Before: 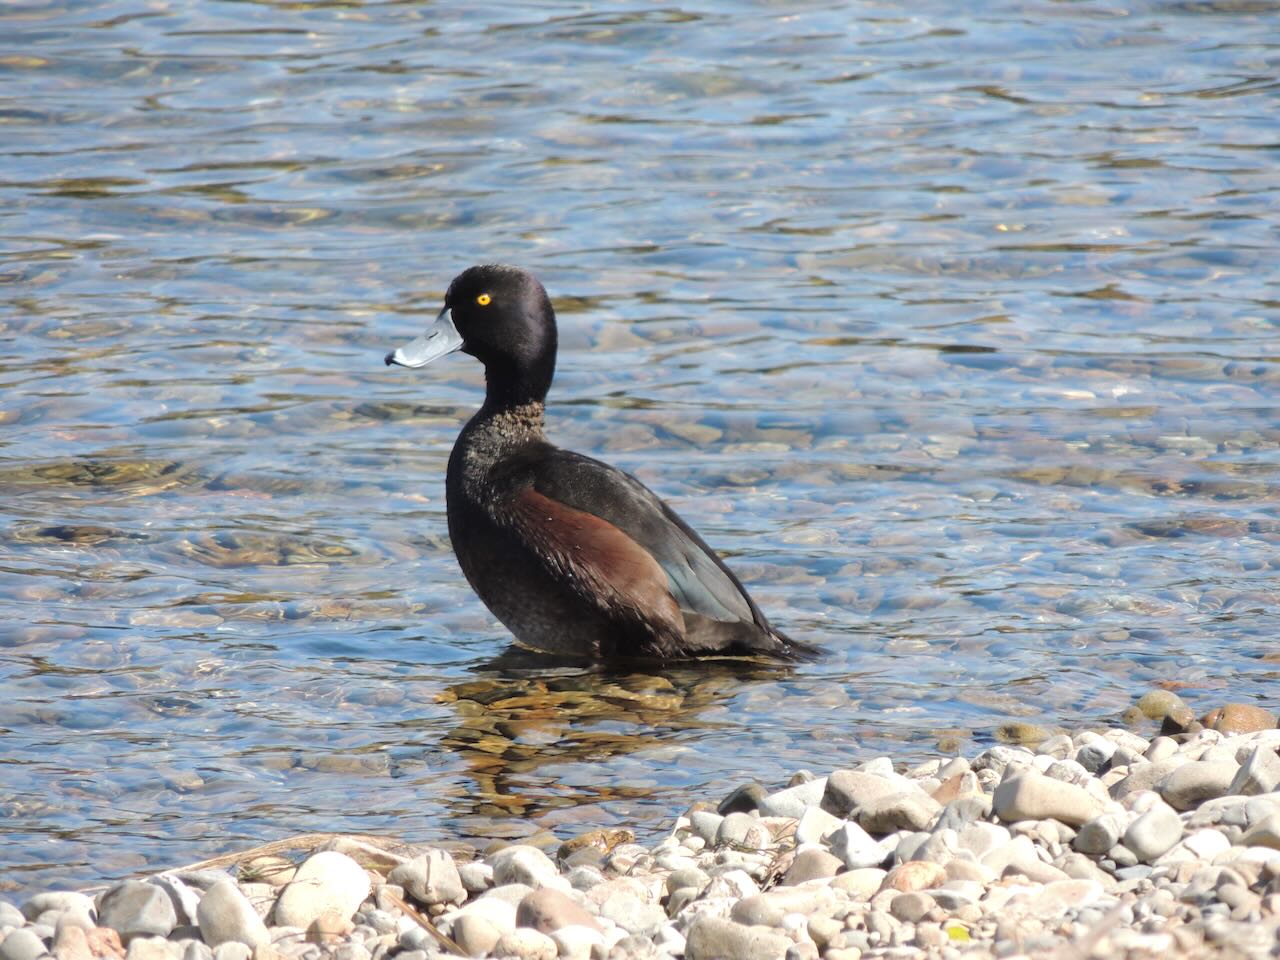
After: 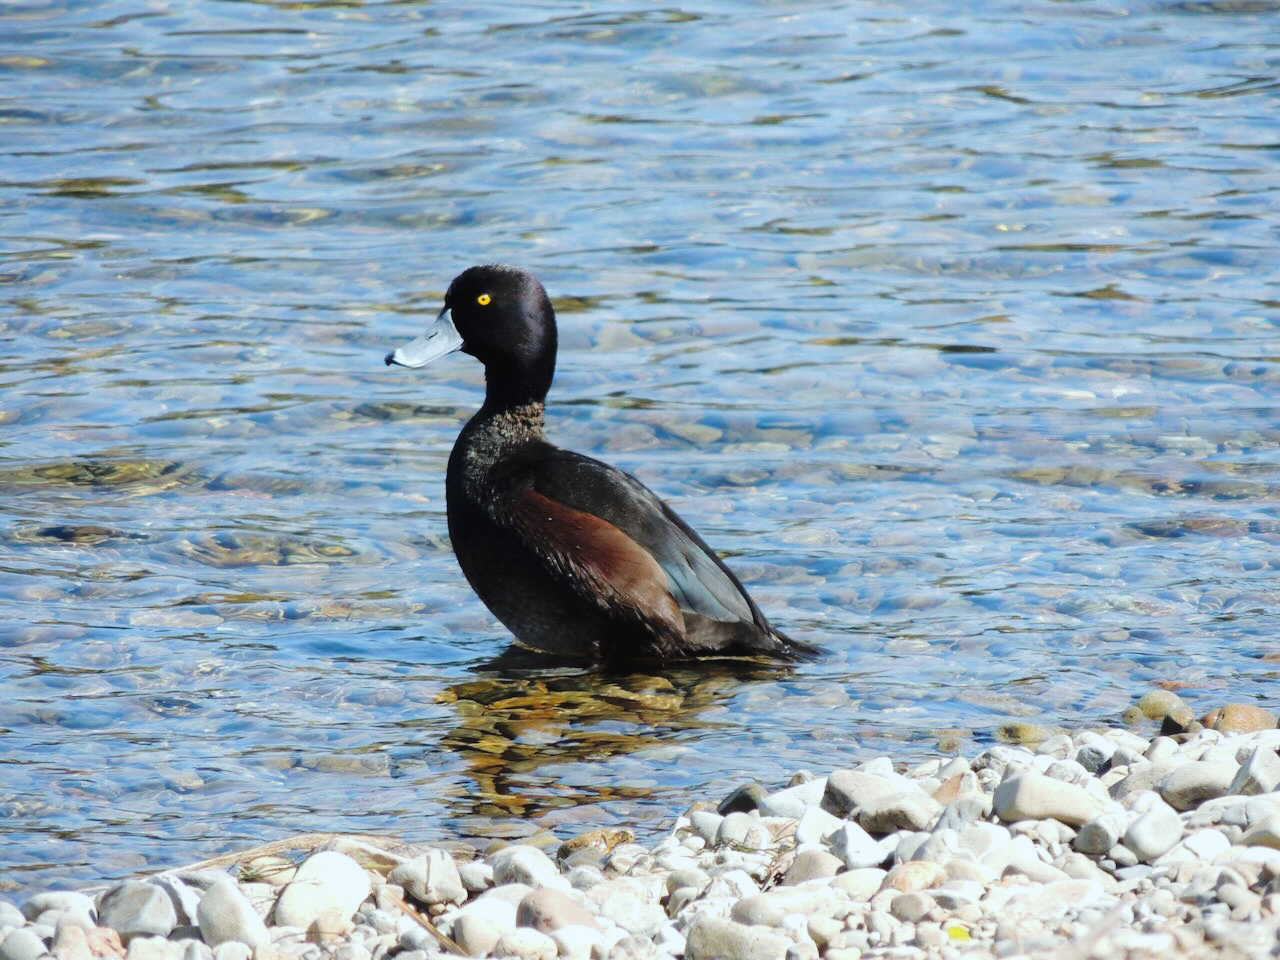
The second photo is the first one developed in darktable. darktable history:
white balance: red 0.925, blue 1.046
contrast equalizer: octaves 7, y [[0.6 ×6], [0.55 ×6], [0 ×6], [0 ×6], [0 ×6]], mix -0.3
tone curve: curves: ch0 [(0, 0) (0.003, 0.02) (0.011, 0.021) (0.025, 0.022) (0.044, 0.023) (0.069, 0.026) (0.1, 0.04) (0.136, 0.06) (0.177, 0.092) (0.224, 0.127) (0.277, 0.176) (0.335, 0.258) (0.399, 0.349) (0.468, 0.444) (0.543, 0.546) (0.623, 0.649) (0.709, 0.754) (0.801, 0.842) (0.898, 0.922) (1, 1)], preserve colors none
